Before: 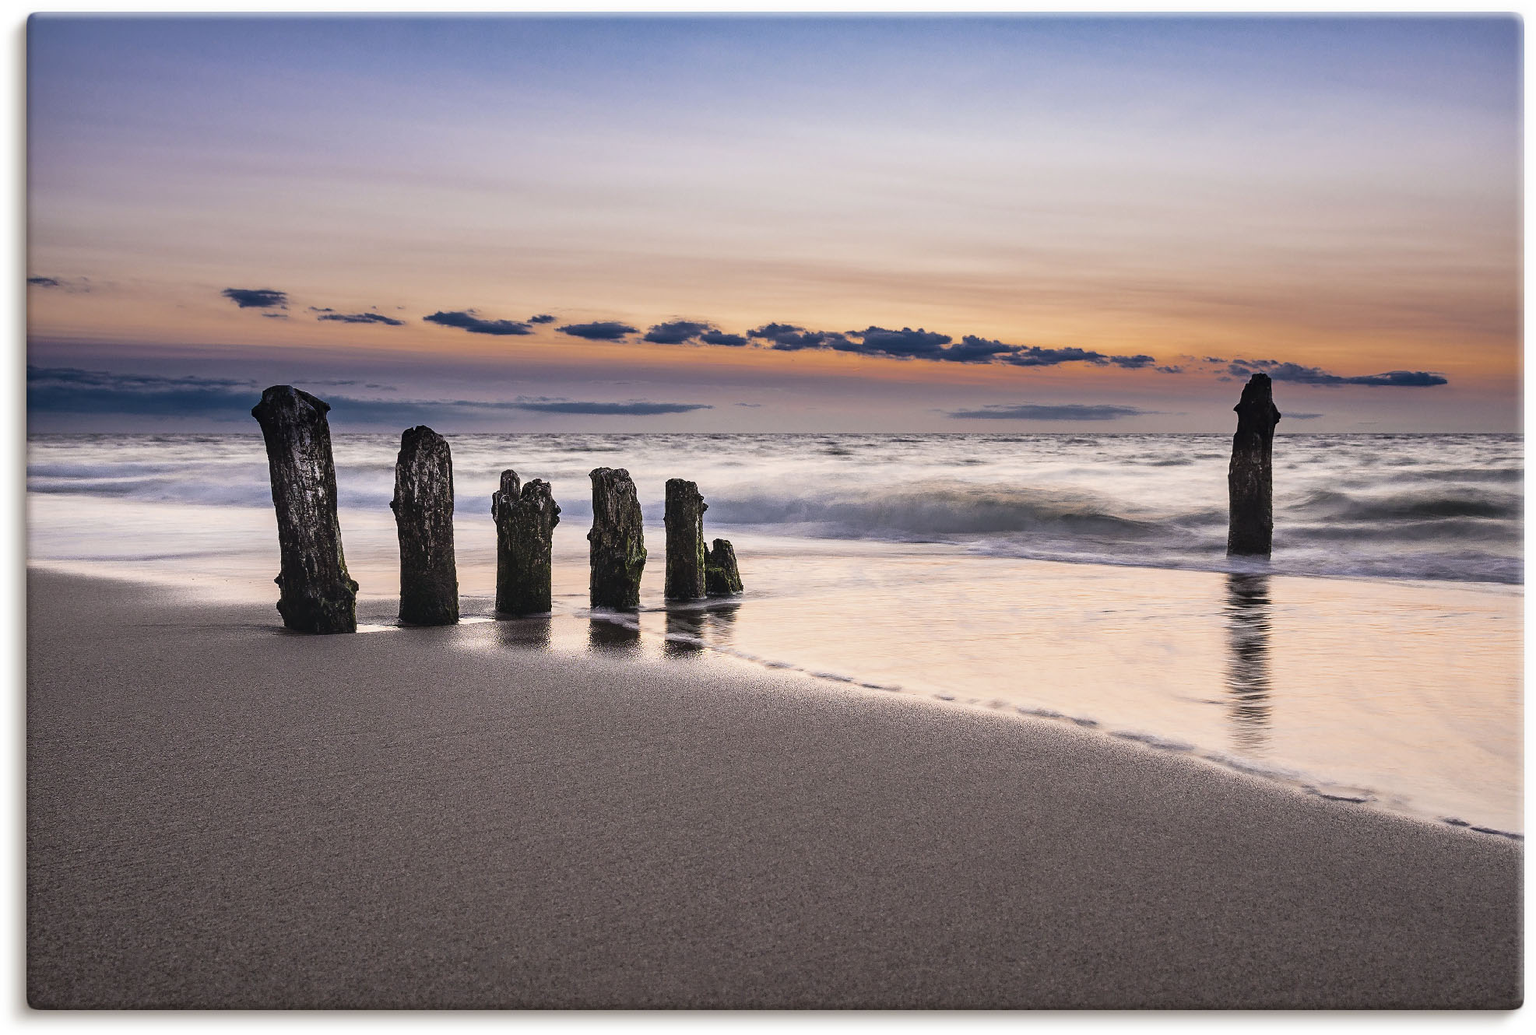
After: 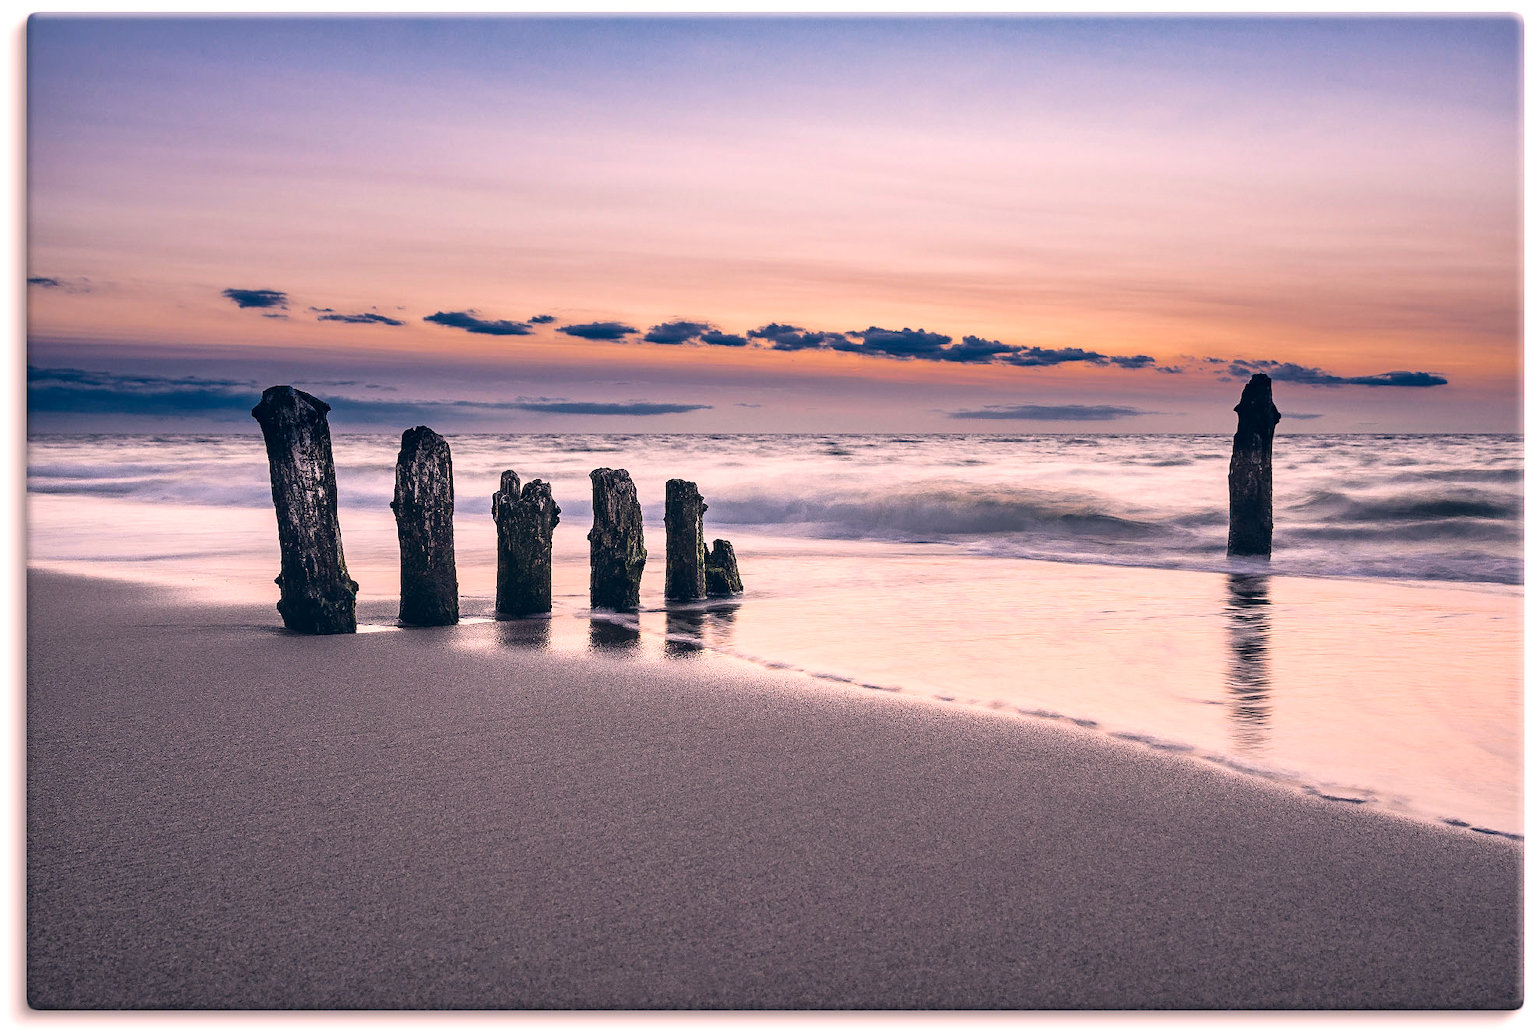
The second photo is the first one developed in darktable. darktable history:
exposure: black level correction 0, exposure 0.2 EV, compensate exposure bias true, compensate highlight preservation false
color correction: highlights a* 14.46, highlights b* 5.85, shadows a* -5.53, shadows b* -15.24, saturation 0.85
